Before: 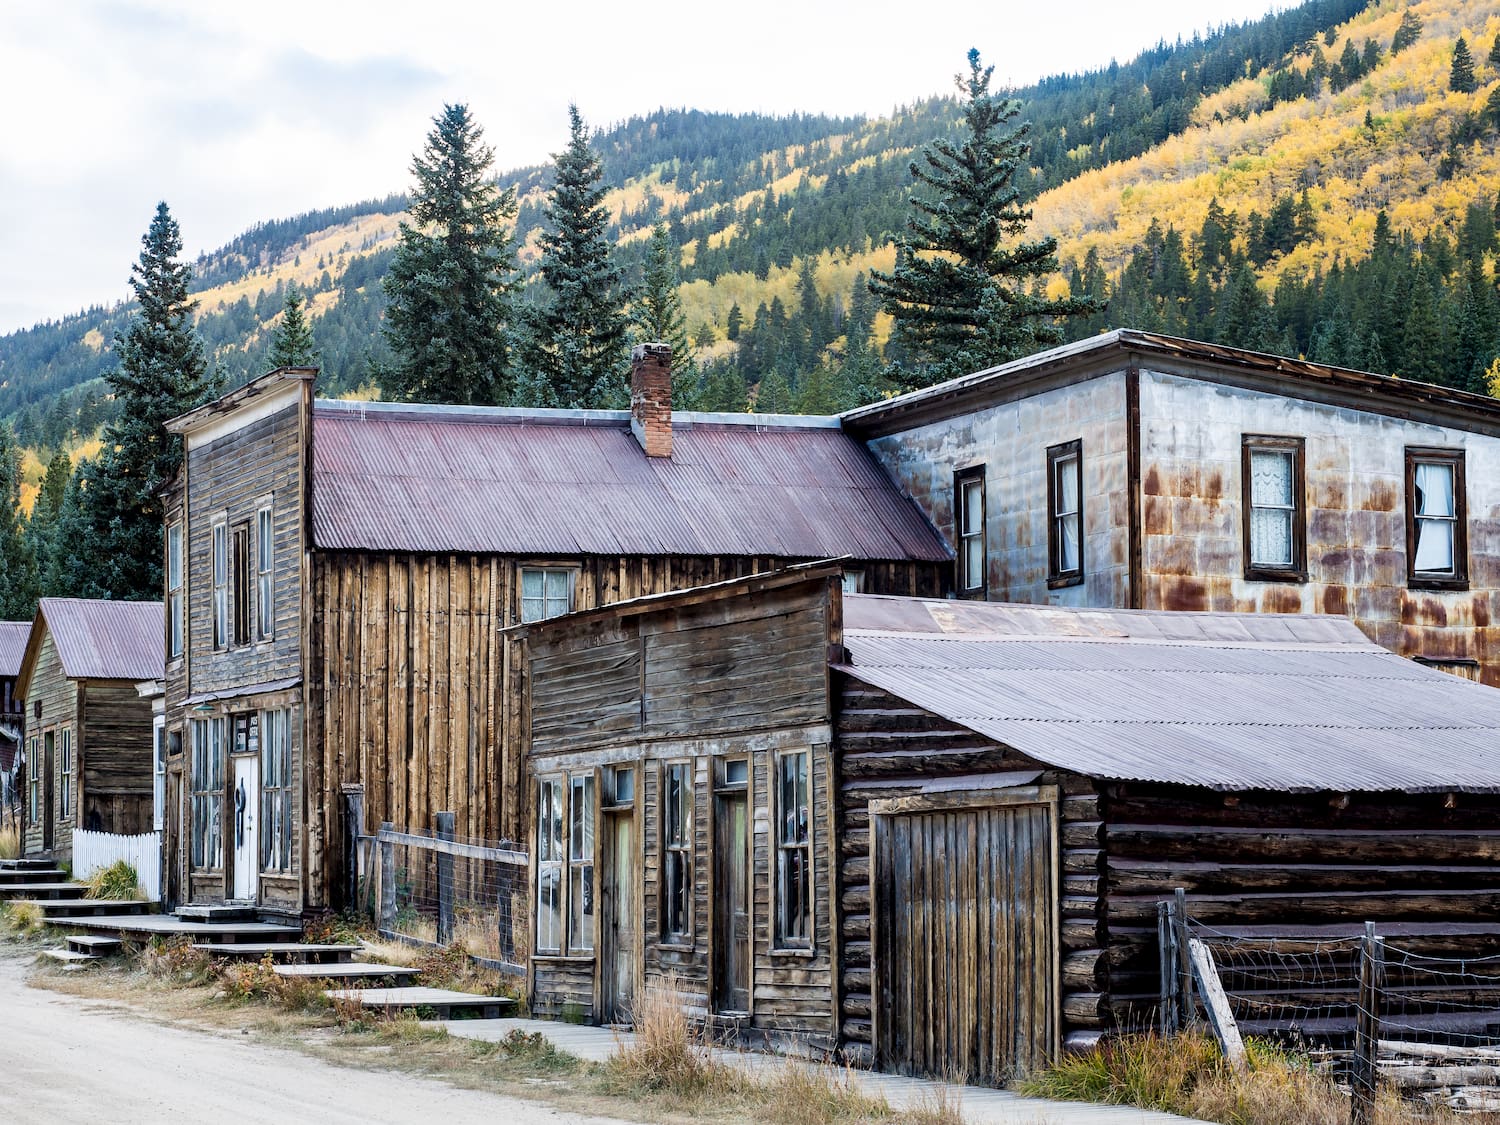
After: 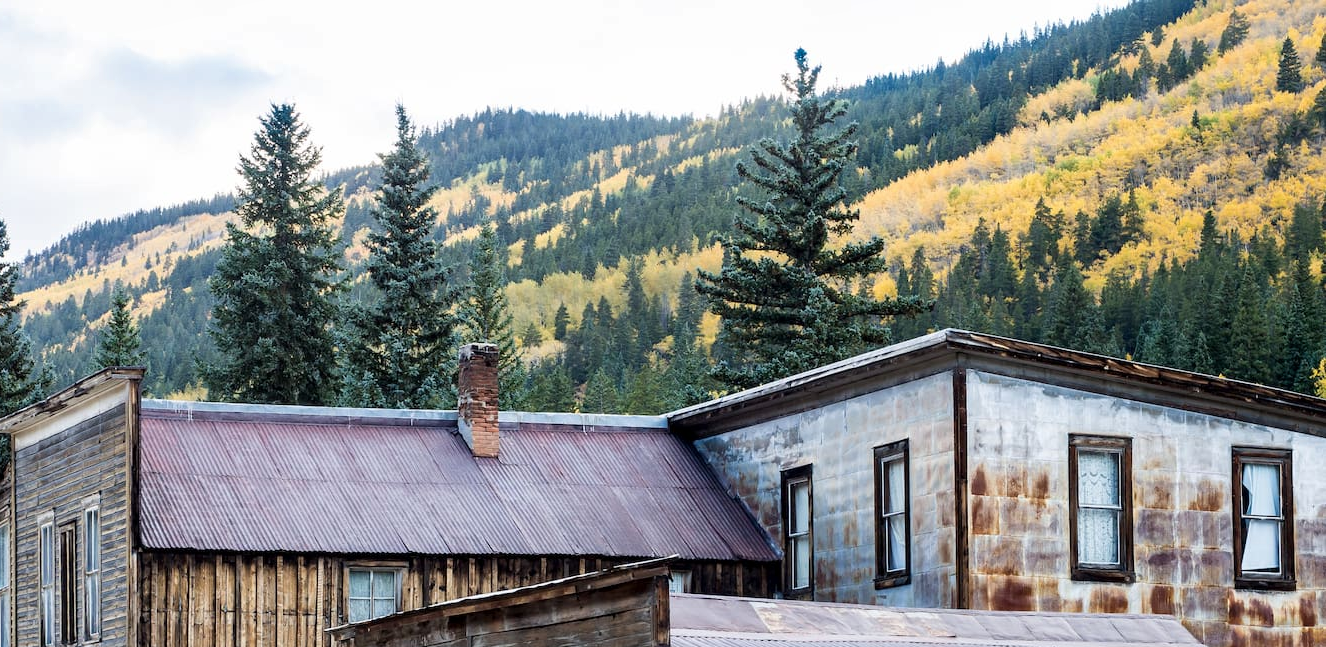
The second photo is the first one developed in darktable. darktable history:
shadows and highlights: shadows 37.18, highlights -27.63, soften with gaussian
crop and rotate: left 11.548%, bottom 42.488%
